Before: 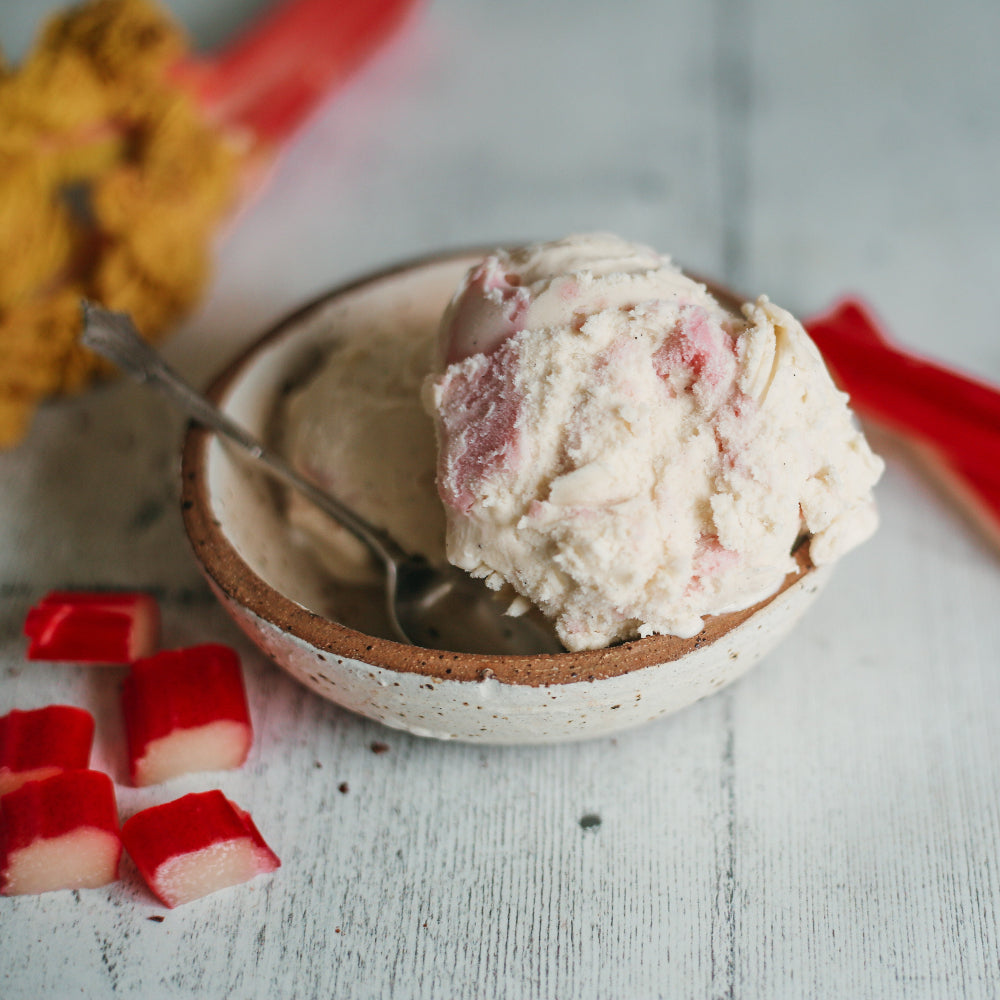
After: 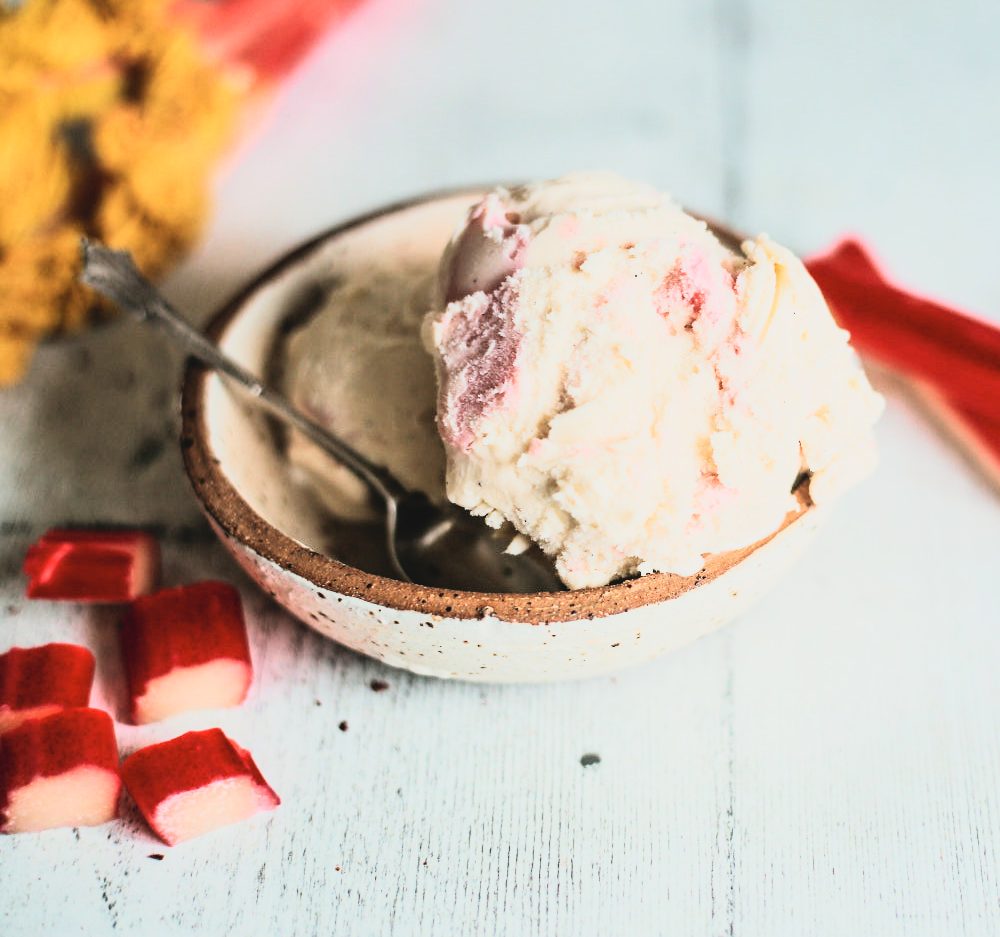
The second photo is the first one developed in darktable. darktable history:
rgb curve: curves: ch0 [(0, 0) (0.21, 0.15) (0.24, 0.21) (0.5, 0.75) (0.75, 0.96) (0.89, 0.99) (1, 1)]; ch1 [(0, 0.02) (0.21, 0.13) (0.25, 0.2) (0.5, 0.67) (0.75, 0.9) (0.89, 0.97) (1, 1)]; ch2 [(0, 0.02) (0.21, 0.13) (0.25, 0.2) (0.5, 0.67) (0.75, 0.9) (0.89, 0.97) (1, 1)], compensate middle gray true
contrast brightness saturation: contrast -0.1, saturation -0.1
crop and rotate: top 6.25%
